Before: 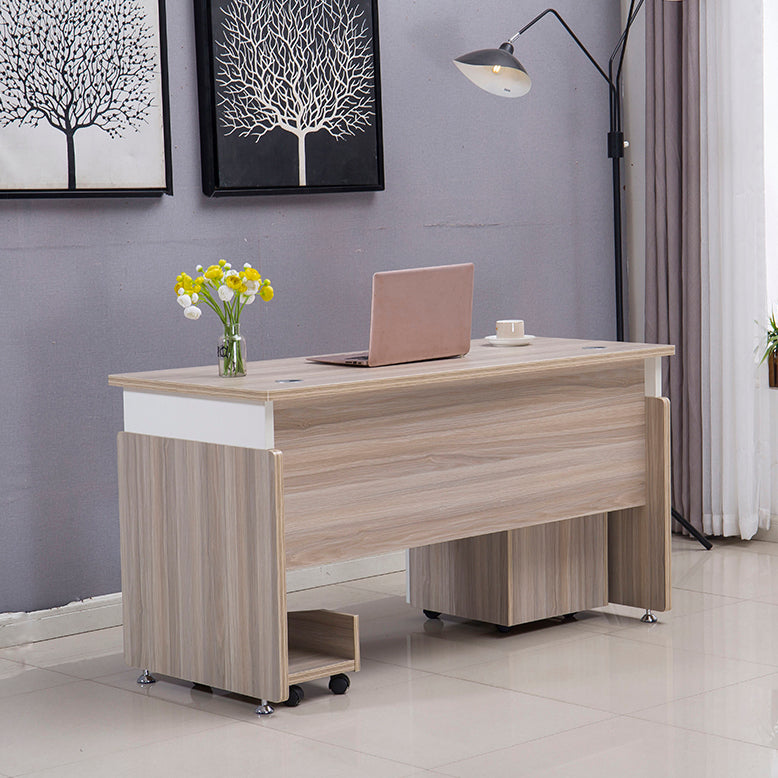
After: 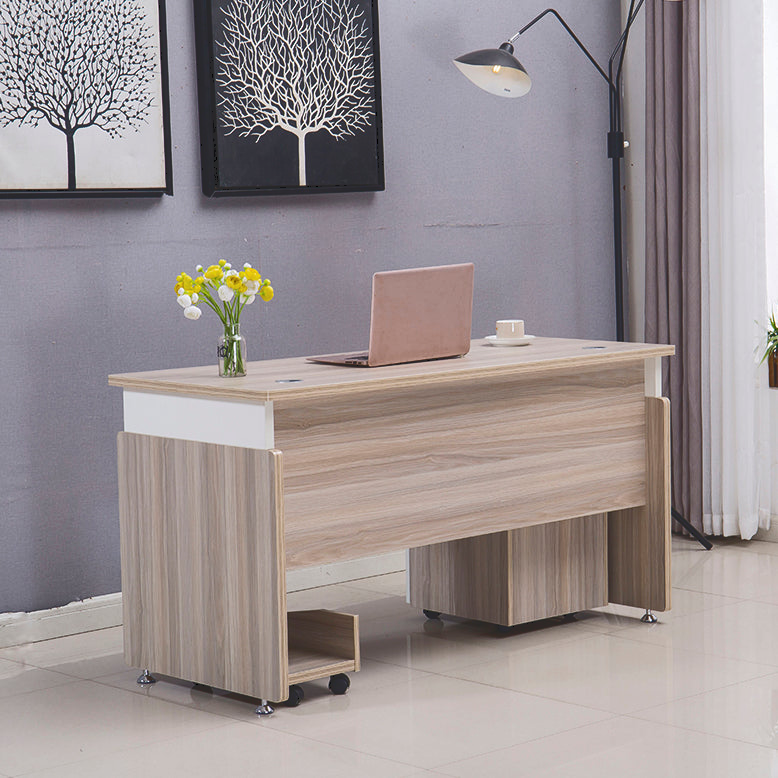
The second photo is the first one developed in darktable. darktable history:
tone curve: curves: ch0 [(0, 0) (0.003, 0.156) (0.011, 0.156) (0.025, 0.157) (0.044, 0.164) (0.069, 0.172) (0.1, 0.181) (0.136, 0.191) (0.177, 0.214) (0.224, 0.245) (0.277, 0.285) (0.335, 0.333) (0.399, 0.387) (0.468, 0.471) (0.543, 0.556) (0.623, 0.648) (0.709, 0.734) (0.801, 0.809) (0.898, 0.891) (1, 1)], color space Lab, independent channels, preserve colors none
